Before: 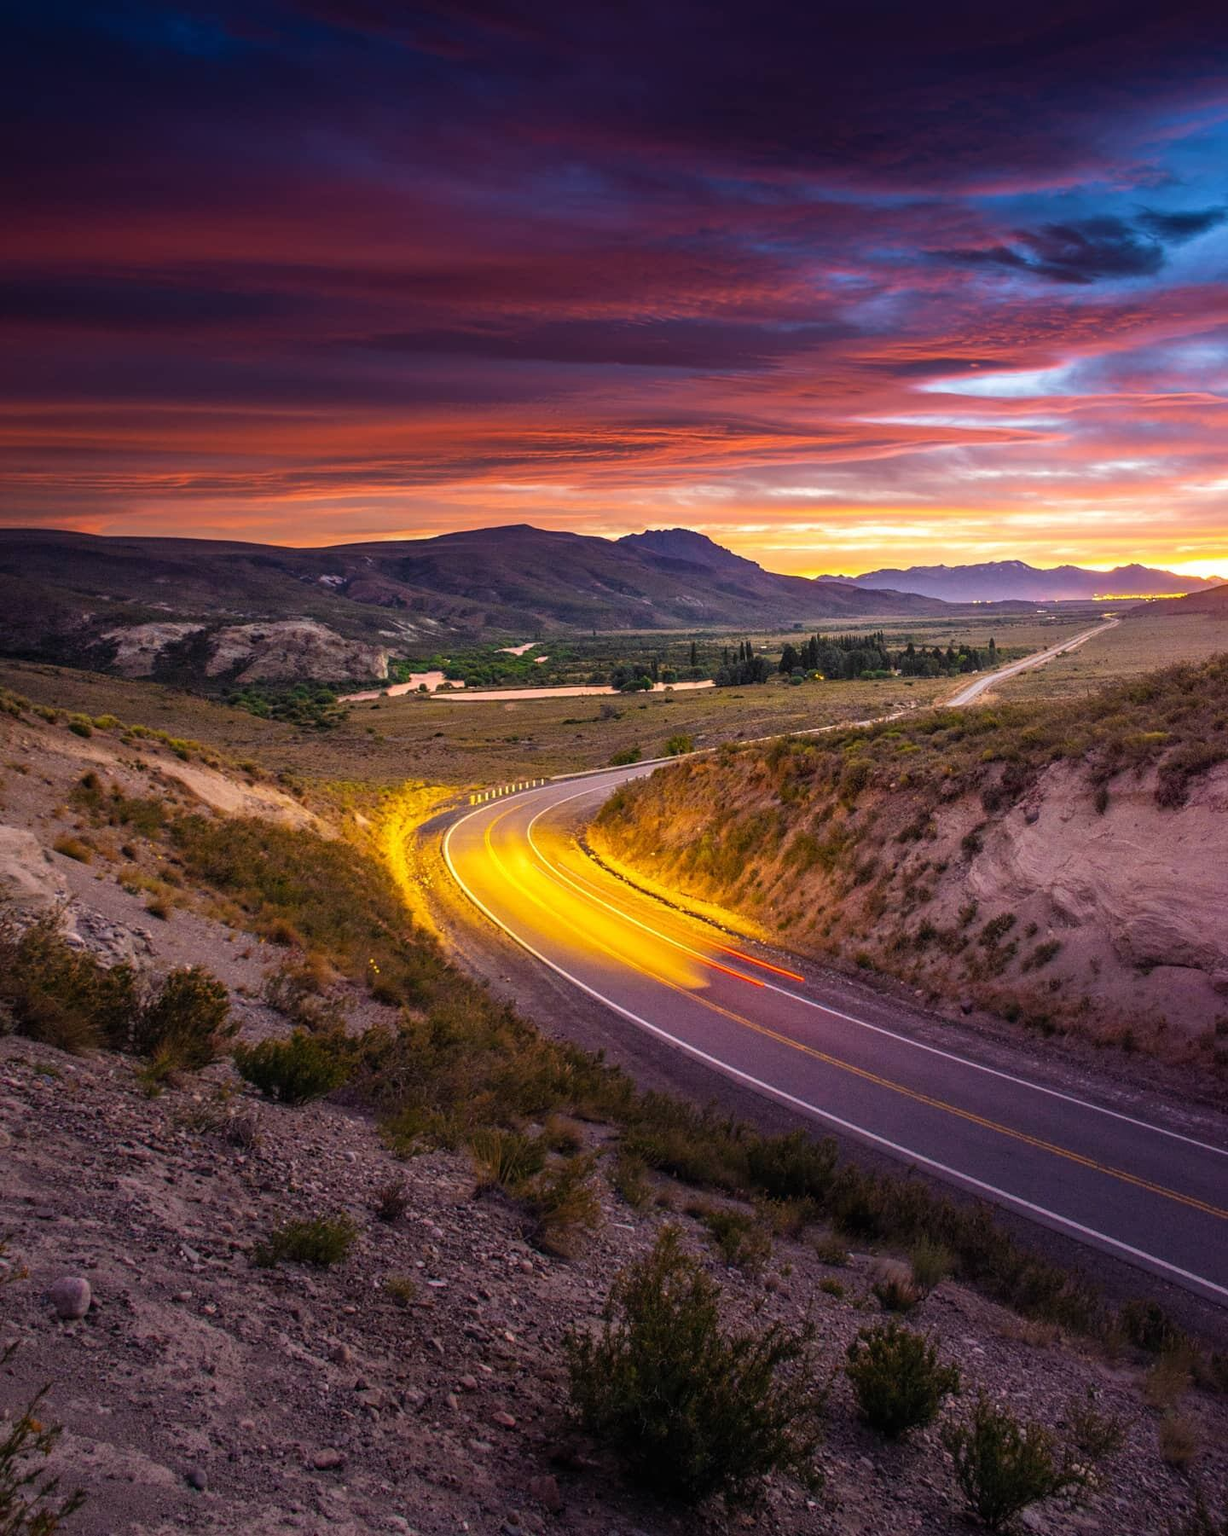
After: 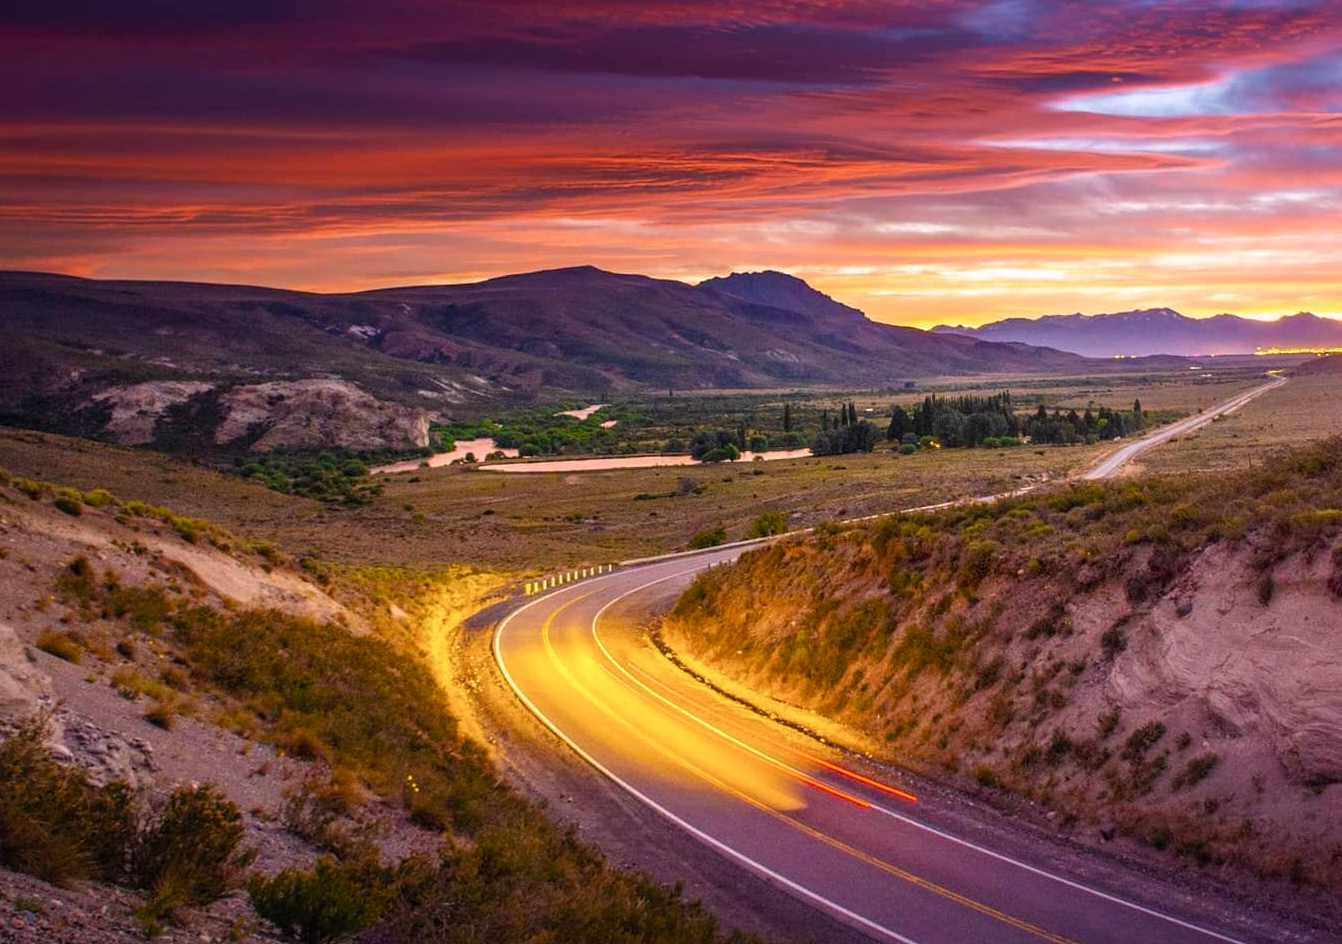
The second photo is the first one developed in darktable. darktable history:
crop: left 1.831%, top 19.394%, right 4.926%, bottom 28.145%
color balance rgb: highlights gain › chroma 1.537%, highlights gain › hue 306.33°, perceptual saturation grading › global saturation 0.329%, perceptual saturation grading › highlights -15.789%, perceptual saturation grading › shadows 25.93%, global vibrance 20%
